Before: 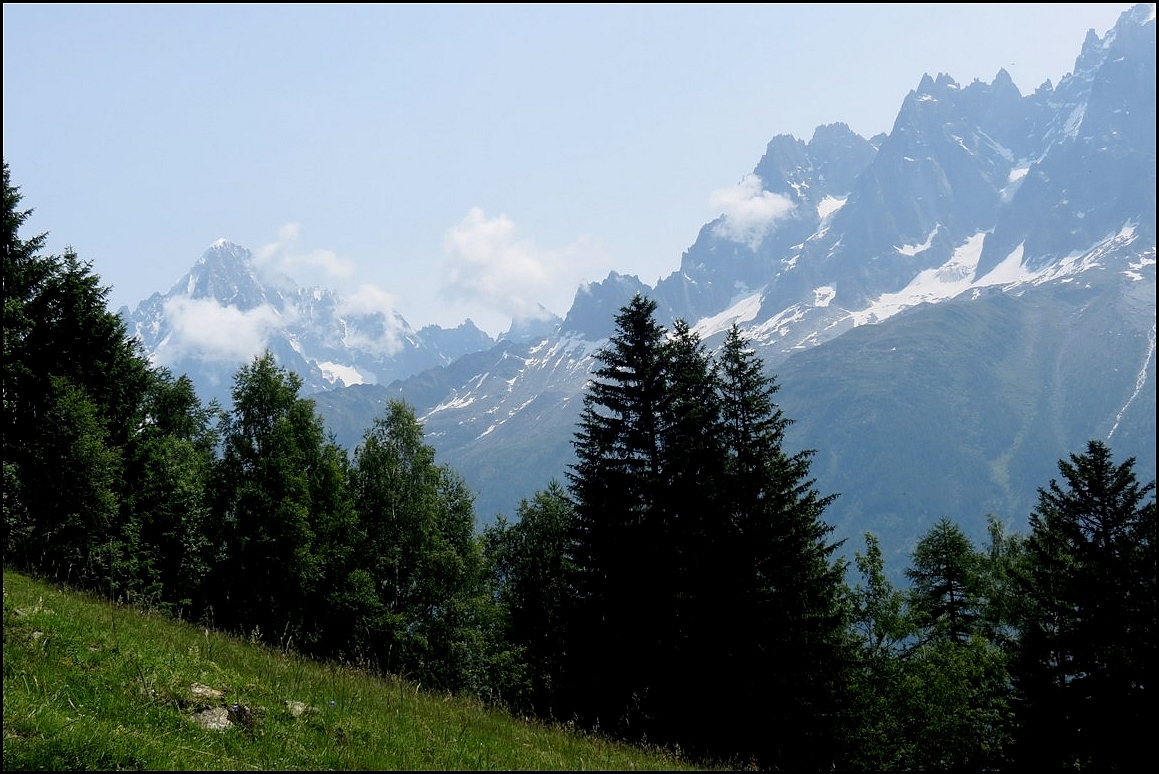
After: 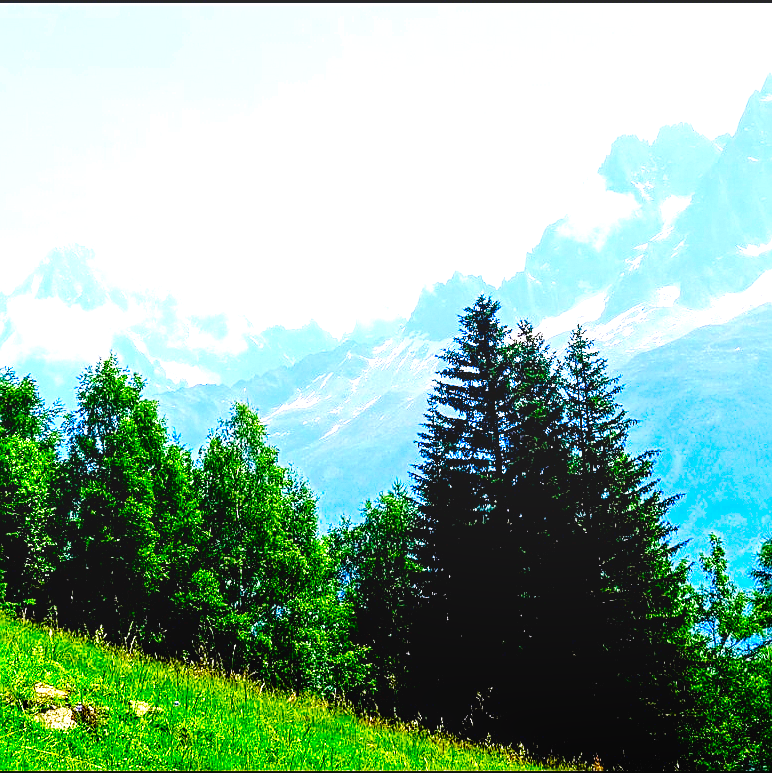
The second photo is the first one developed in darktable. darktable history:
sharpen: on, module defaults
color zones: curves: ch0 [(0, 0.5) (0.143, 0.5) (0.286, 0.5) (0.429, 0.5) (0.62, 0.489) (0.714, 0.445) (0.844, 0.496) (1, 0.5)]; ch1 [(0, 0.5) (0.143, 0.5) (0.286, 0.5) (0.429, 0.5) (0.571, 0.5) (0.714, 0.523) (0.857, 0.5) (1, 0.5)]
color balance: output saturation 120%
crop and rotate: left 13.537%, right 19.796%
base curve: curves: ch0 [(0, 0) (0.036, 0.025) (0.121, 0.166) (0.206, 0.329) (0.605, 0.79) (1, 1)], preserve colors none
exposure: exposure 2.25 EV, compensate highlight preservation false
color correction: highlights a* 1.59, highlights b* -1.7, saturation 2.48
local contrast: on, module defaults
